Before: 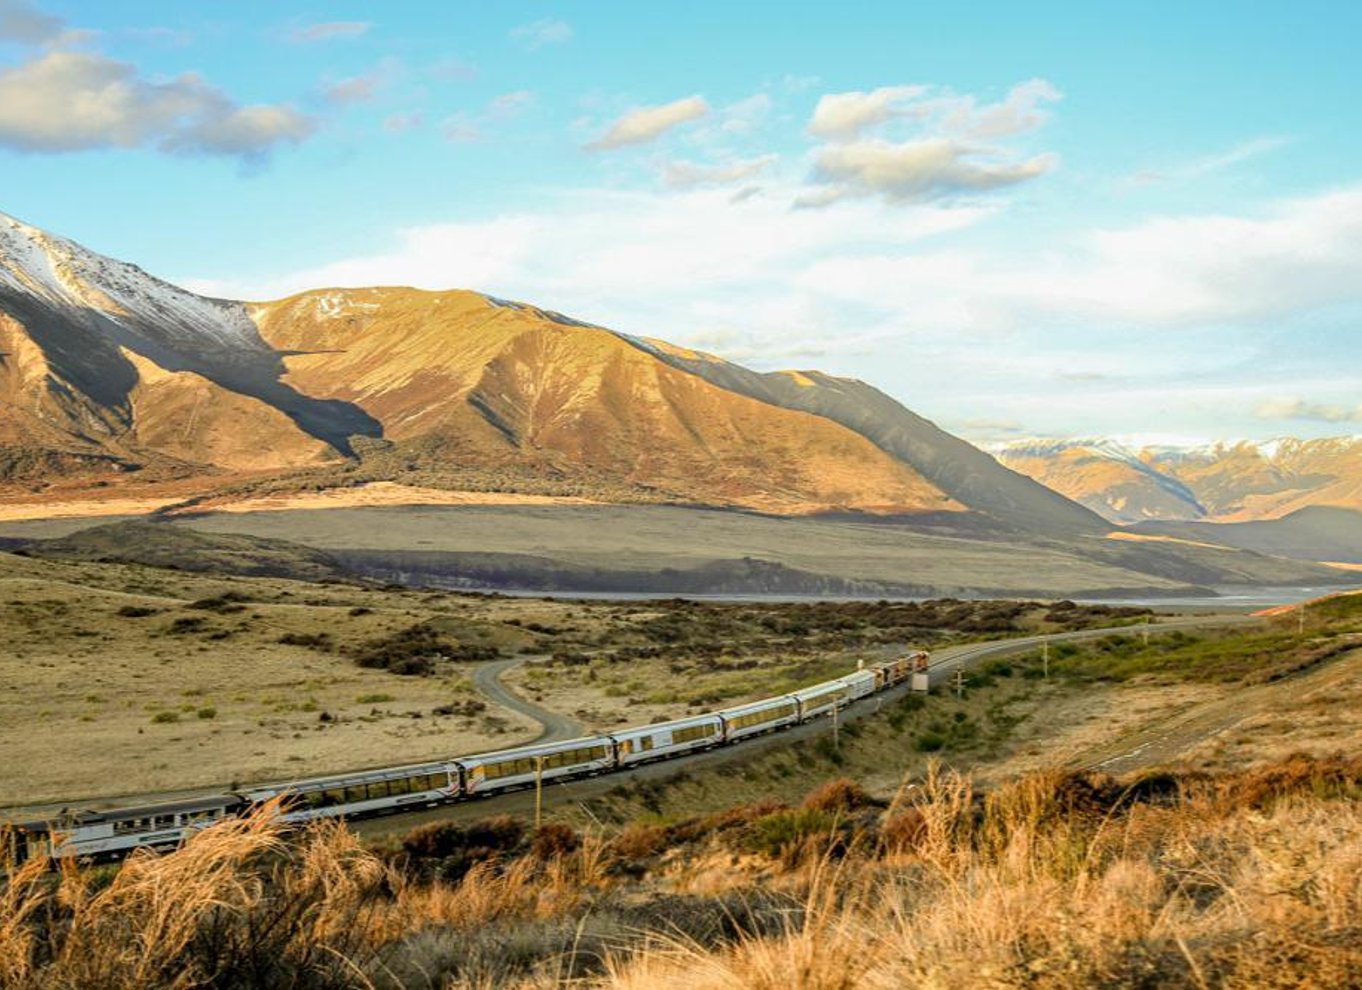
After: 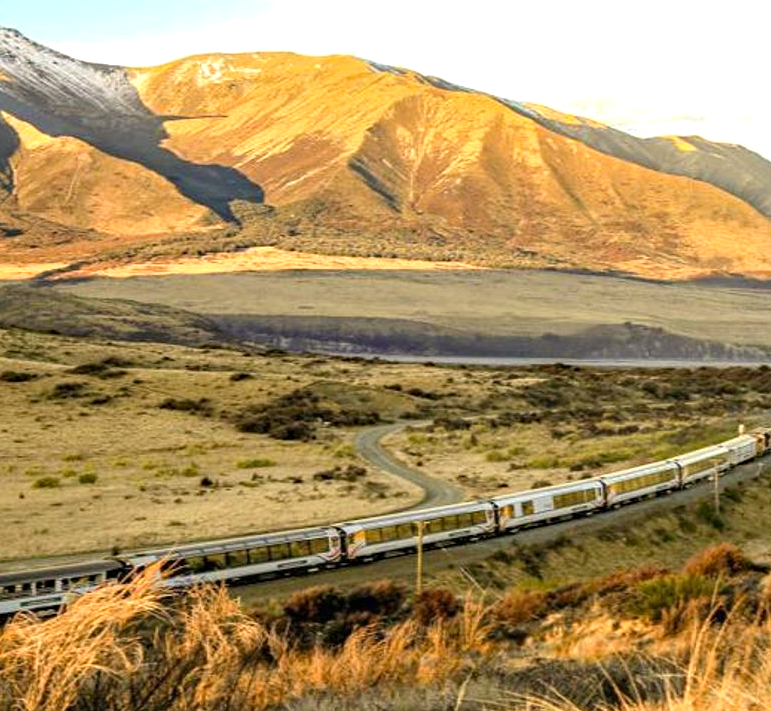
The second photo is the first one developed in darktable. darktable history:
crop: left 8.755%, top 23.761%, right 34.587%, bottom 4.384%
color correction: highlights a* 3.78, highlights b* 5.09
exposure: black level correction 0, exposure 0.5 EV, compensate exposure bias true, compensate highlight preservation false
haze removal: compatibility mode true, adaptive false
